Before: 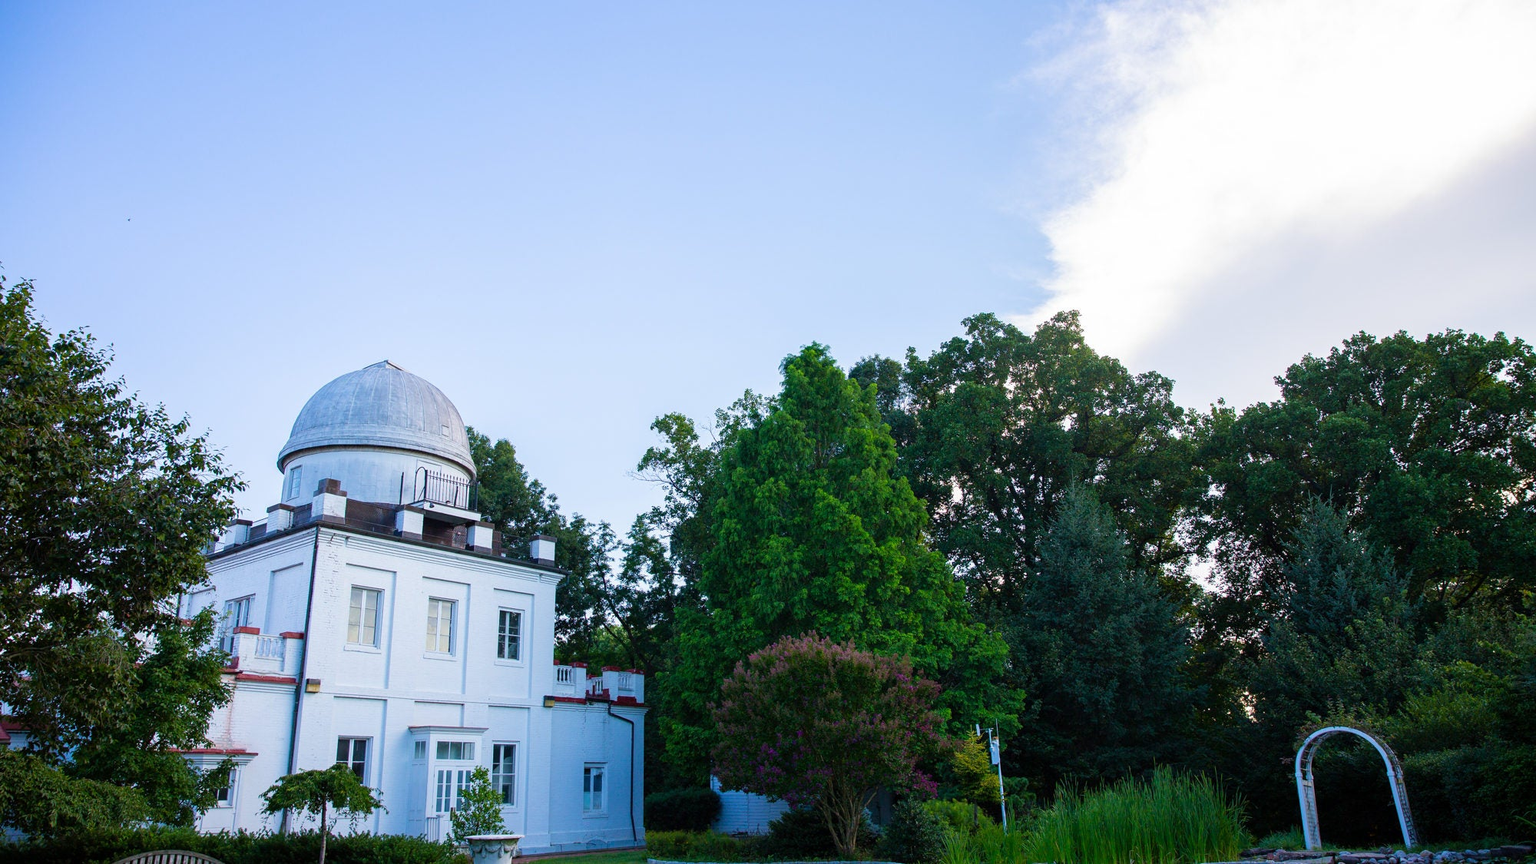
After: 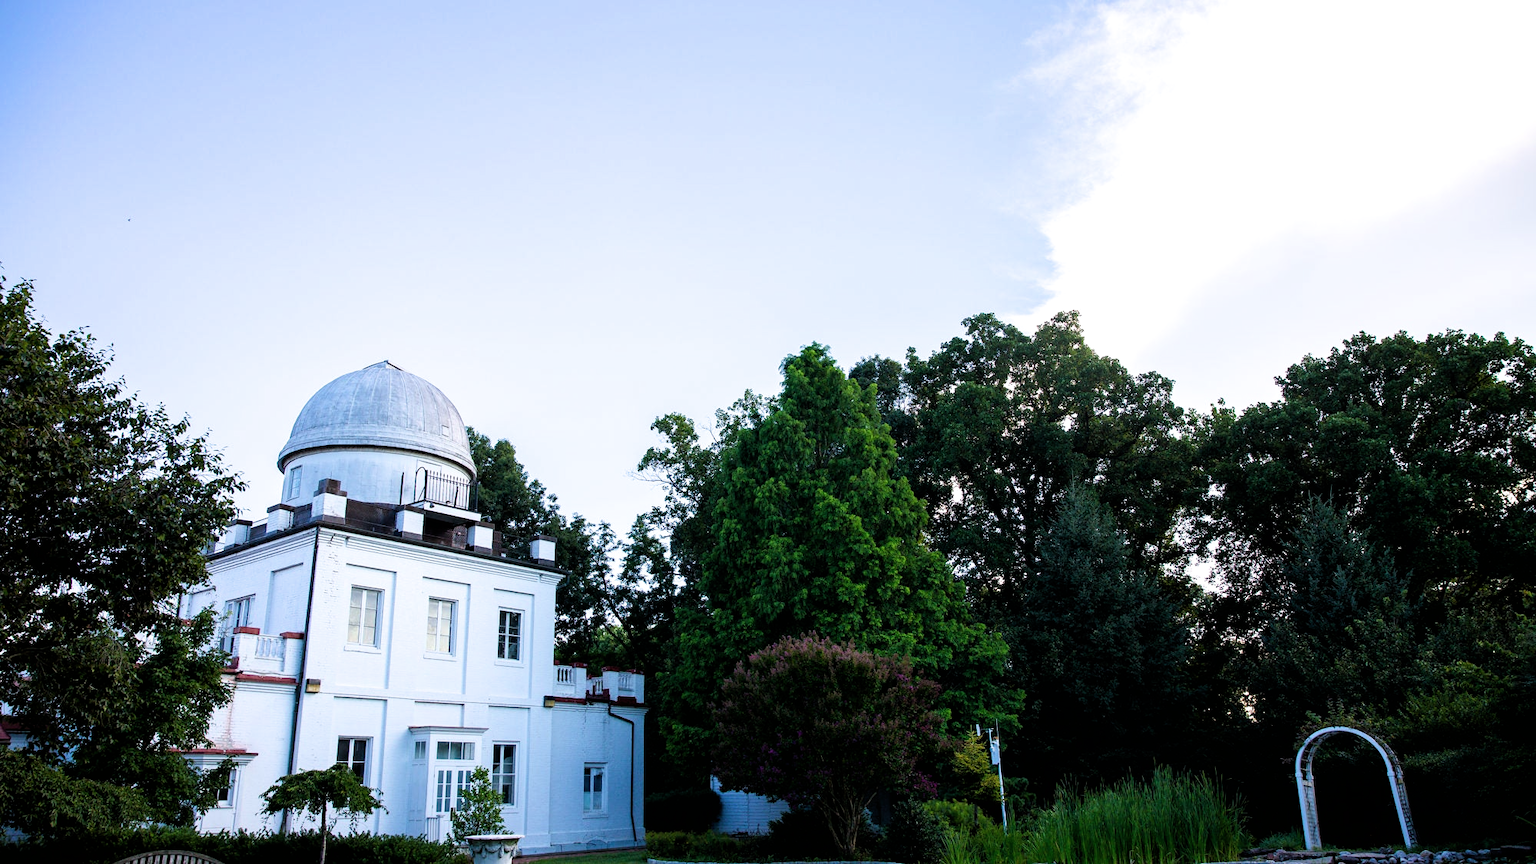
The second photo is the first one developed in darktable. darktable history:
filmic rgb: black relative exposure -8.19 EV, white relative exposure 2.2 EV, target white luminance 99.967%, hardness 7.15, latitude 74.47%, contrast 1.323, highlights saturation mix -1.69%, shadows ↔ highlights balance 30.45%
contrast brightness saturation: saturation -0.046
